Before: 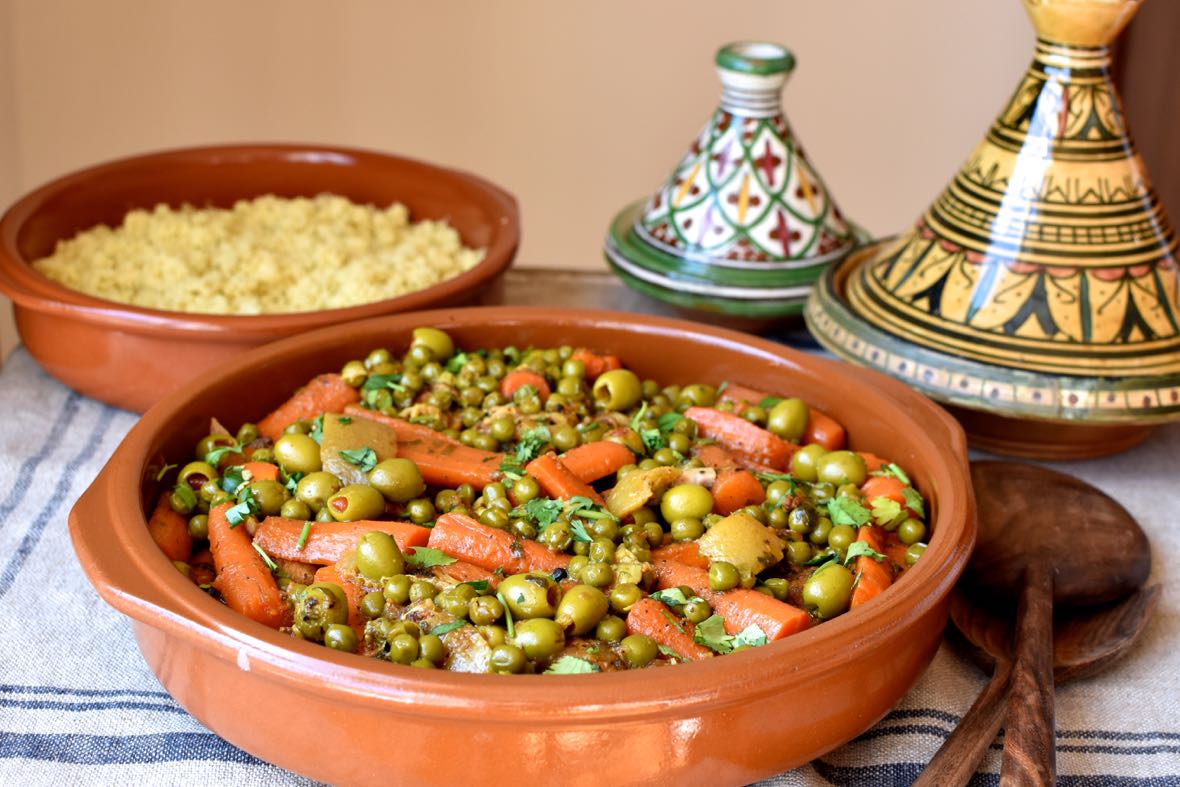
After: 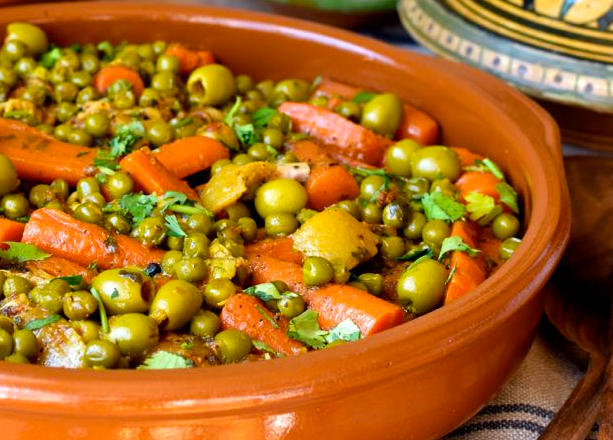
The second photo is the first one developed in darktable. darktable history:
color balance rgb: perceptual saturation grading › global saturation 18.767%, global vibrance 20%
crop: left 34.457%, top 38.874%, right 13.538%, bottom 5.12%
